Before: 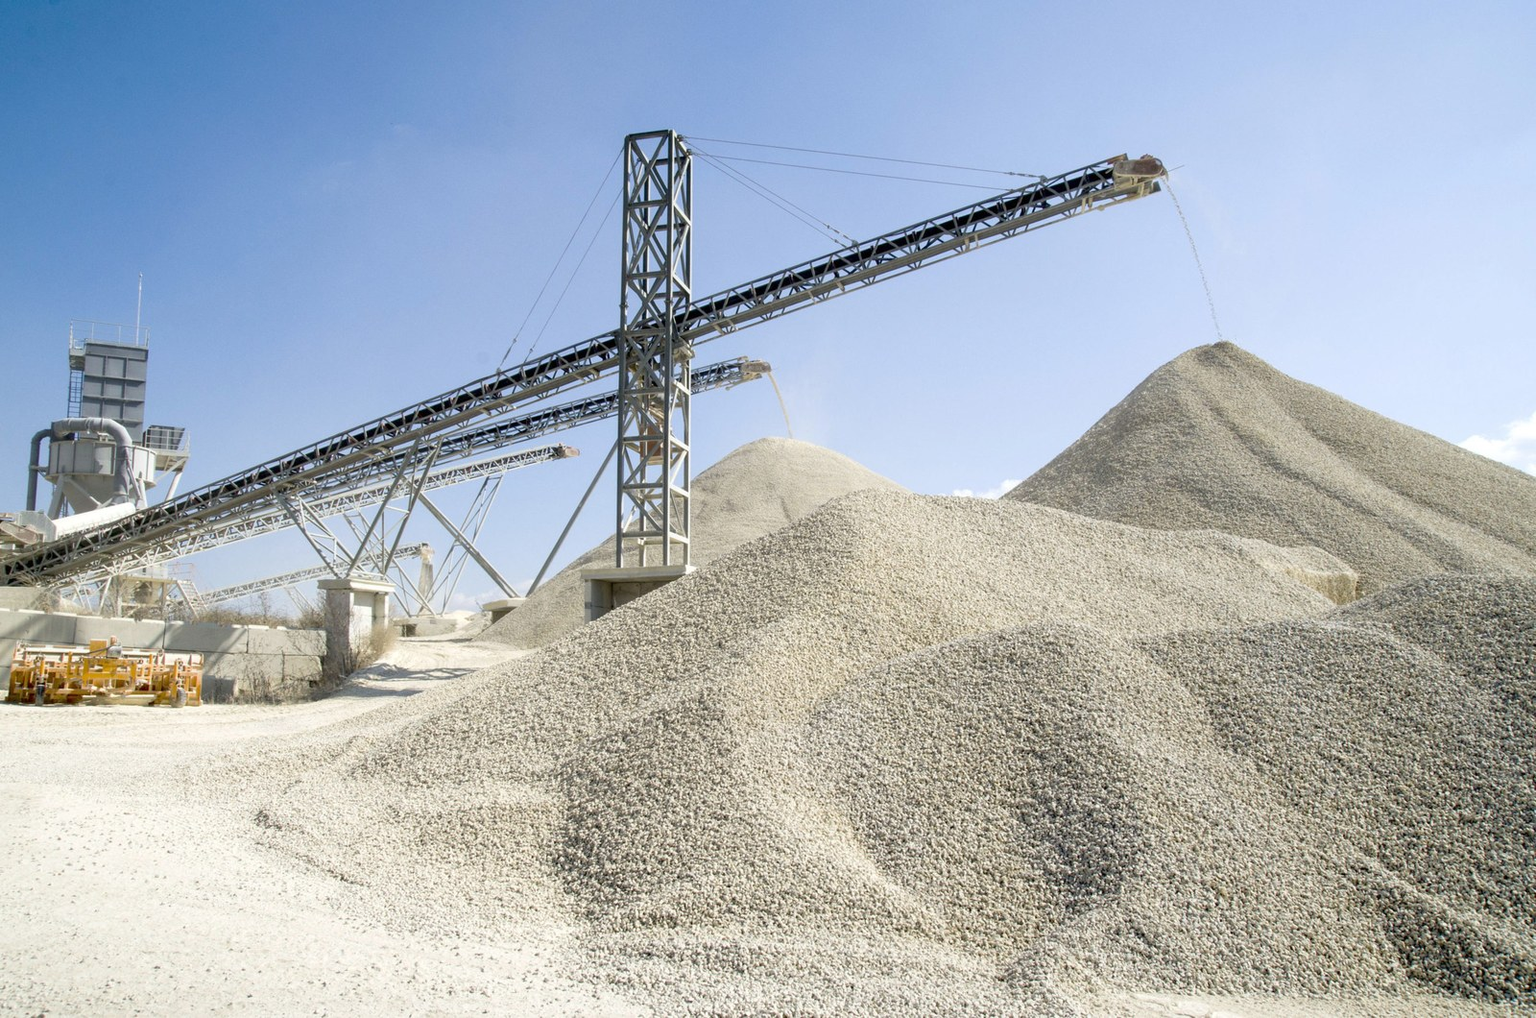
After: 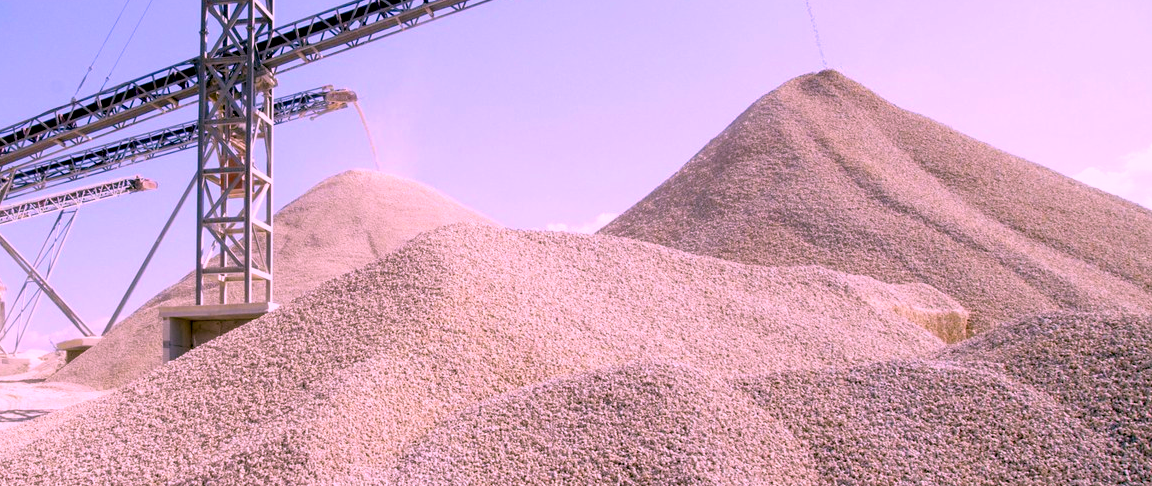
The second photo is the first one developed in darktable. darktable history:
color correction: highlights a* 19.5, highlights b* -11.53, saturation 1.69
exposure: black level correction 0.01, exposure 0.011 EV, compensate highlight preservation false
crop and rotate: left 27.938%, top 27.046%, bottom 27.046%
